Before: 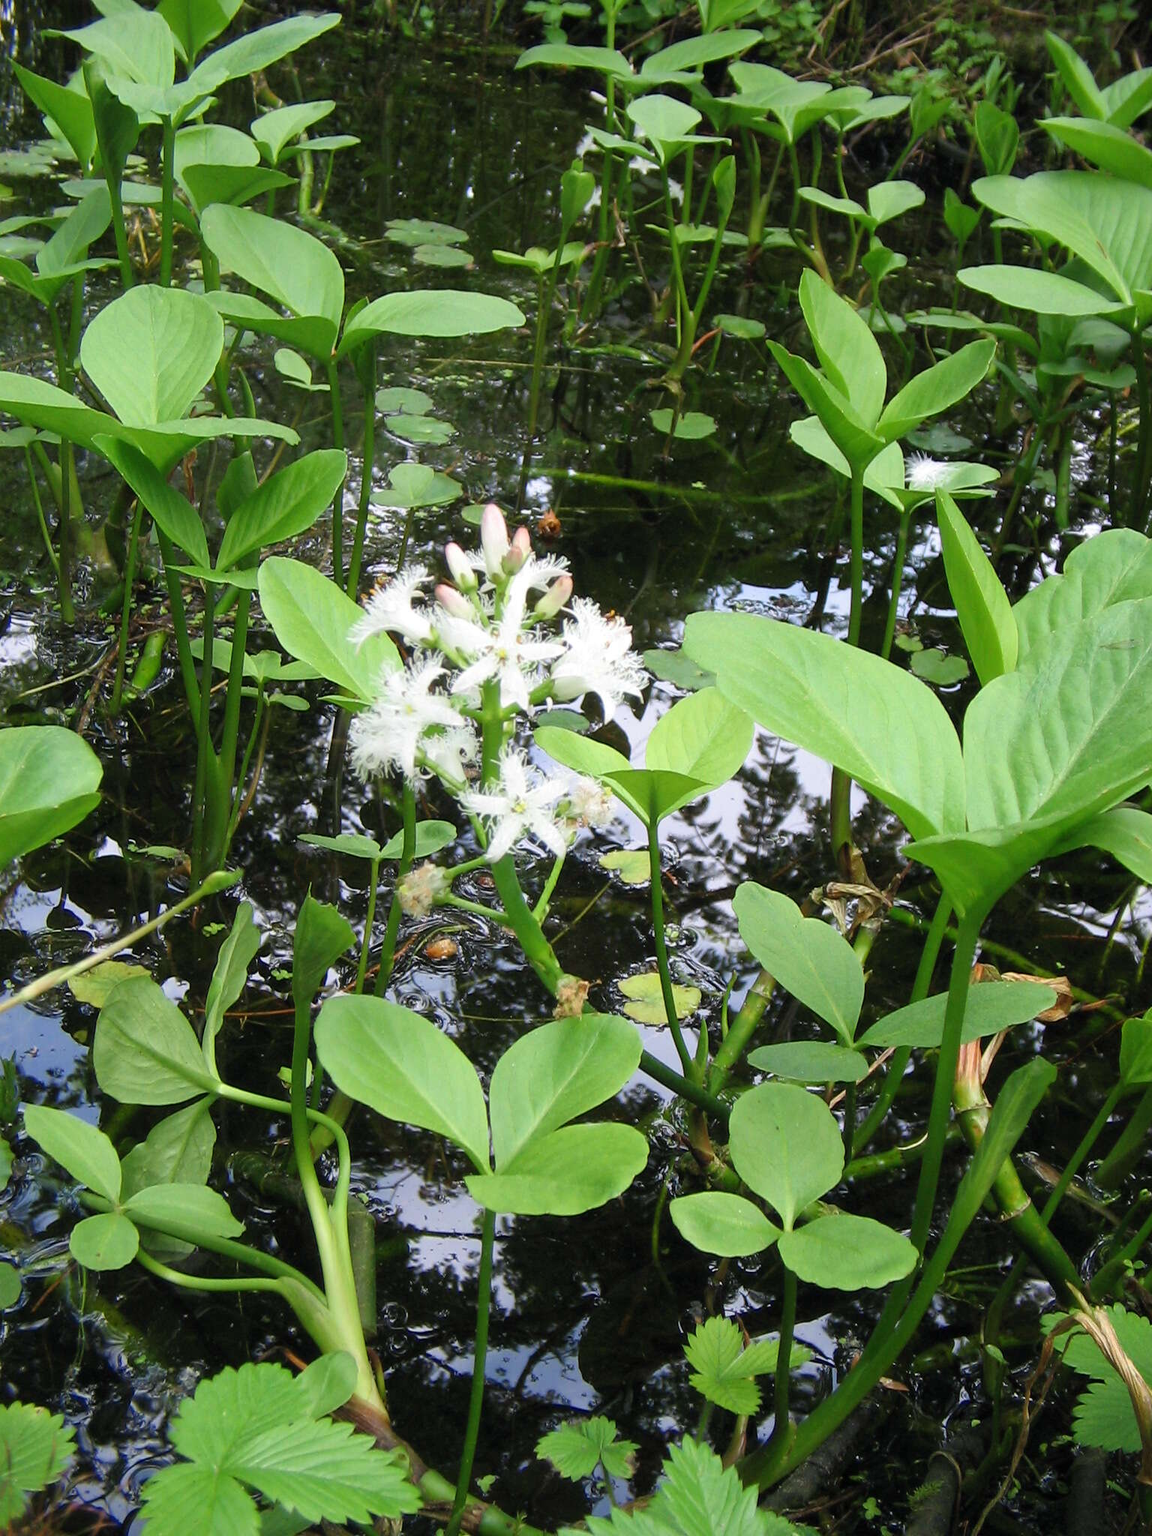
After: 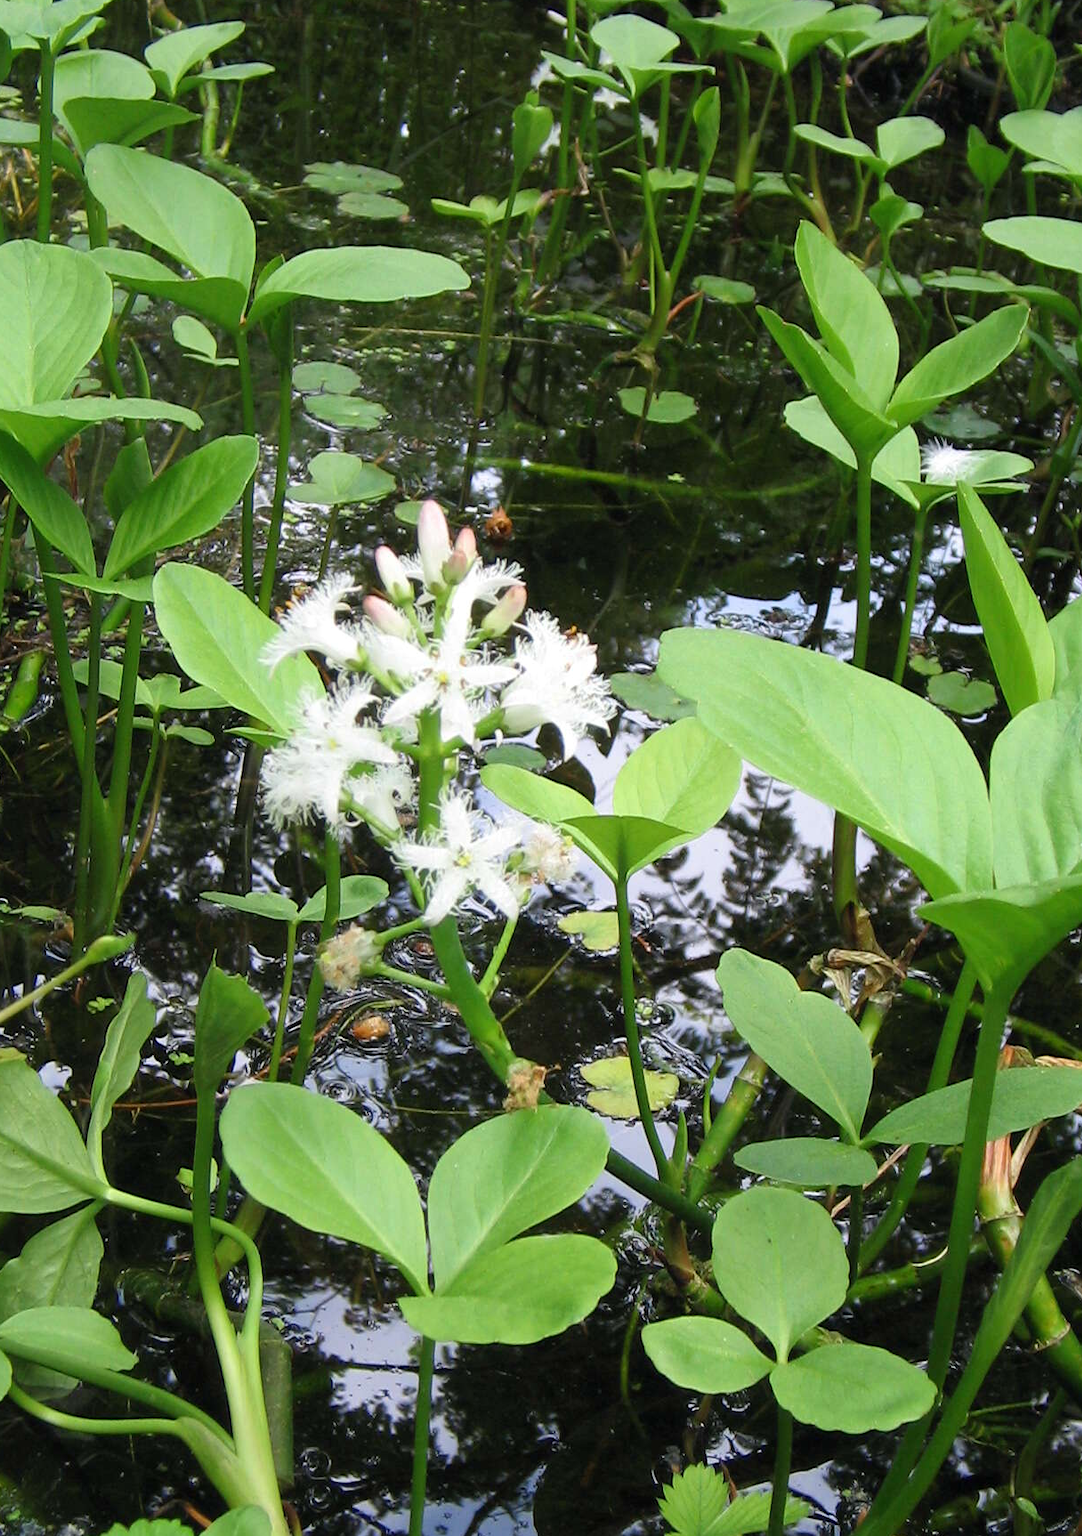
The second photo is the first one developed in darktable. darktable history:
crop: left 11.225%, top 5.381%, right 9.565%, bottom 10.314%
levels: levels [0, 0.498, 0.996]
